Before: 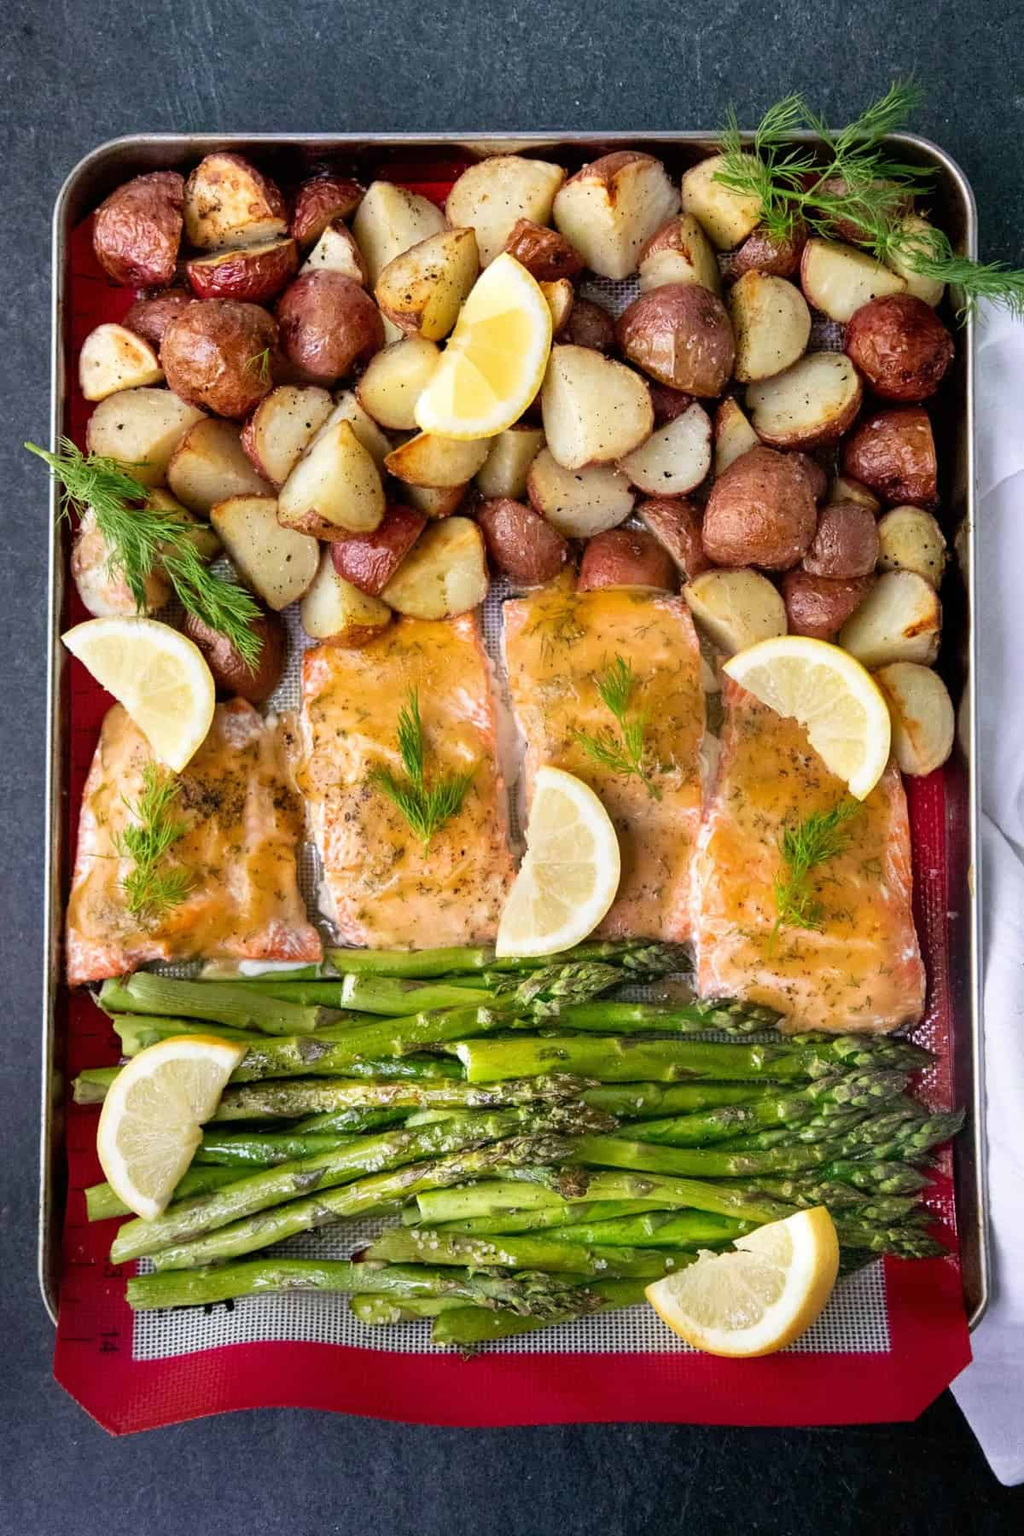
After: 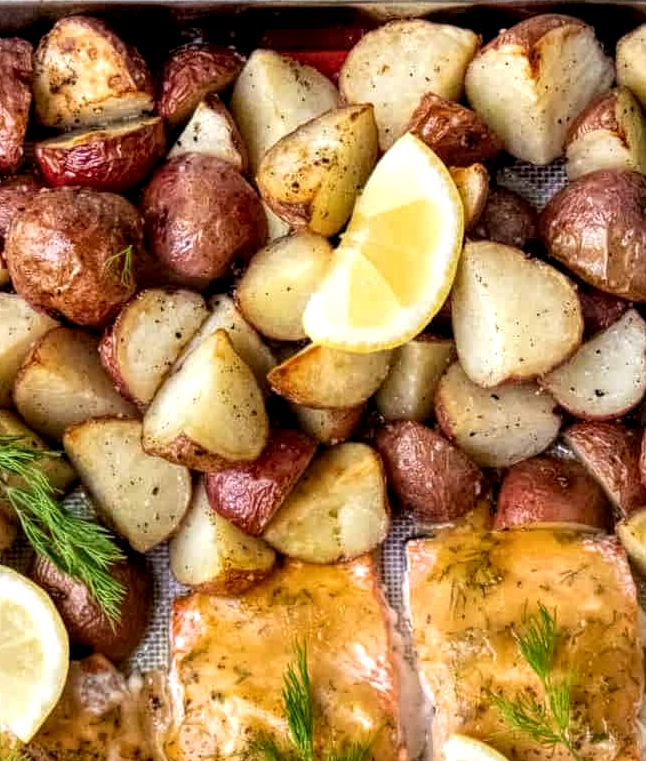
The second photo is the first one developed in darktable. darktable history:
vignetting: fall-off start 116.67%, fall-off radius 59.26%, brightness -0.31, saturation -0.056
crop: left 15.306%, top 9.065%, right 30.789%, bottom 48.638%
local contrast: highlights 100%, shadows 100%, detail 200%, midtone range 0.2
